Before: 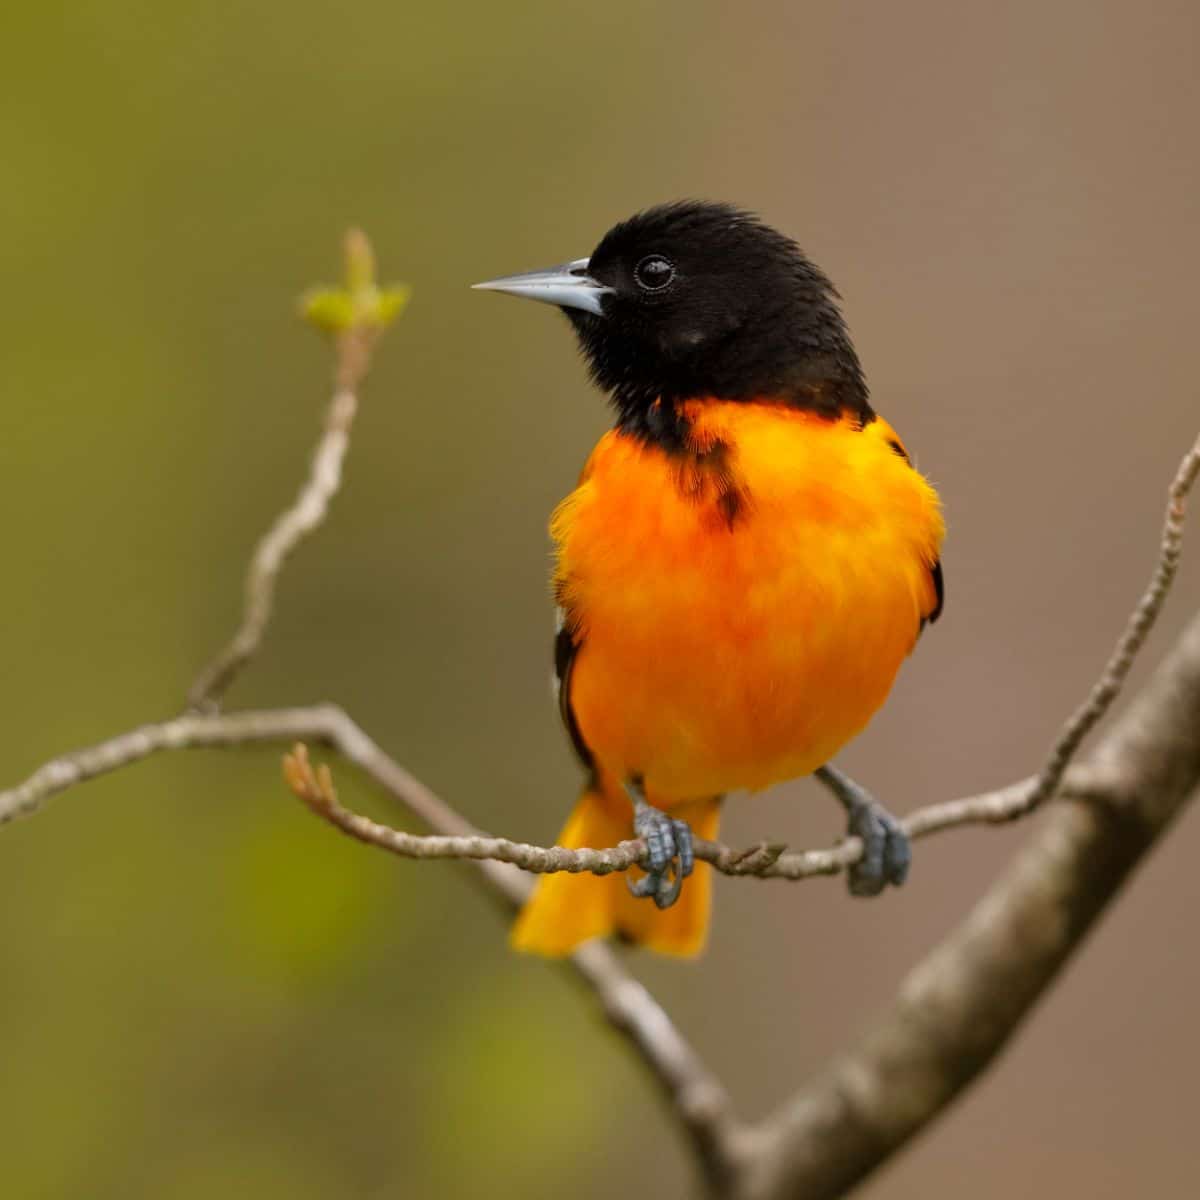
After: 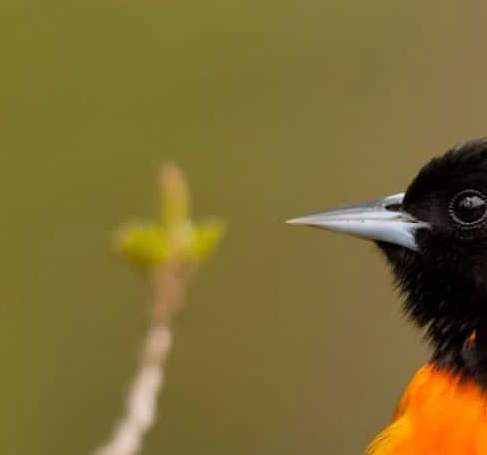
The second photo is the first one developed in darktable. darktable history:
crop: left 15.452%, top 5.459%, right 43.956%, bottom 56.62%
white balance: red 1.009, blue 1.027
